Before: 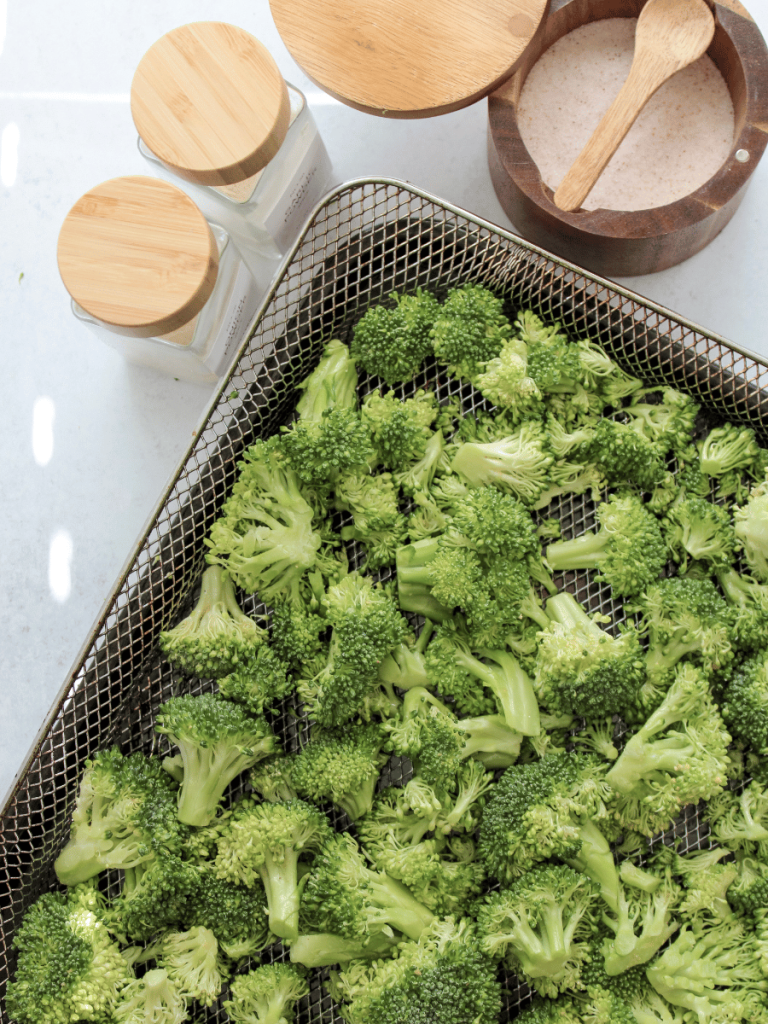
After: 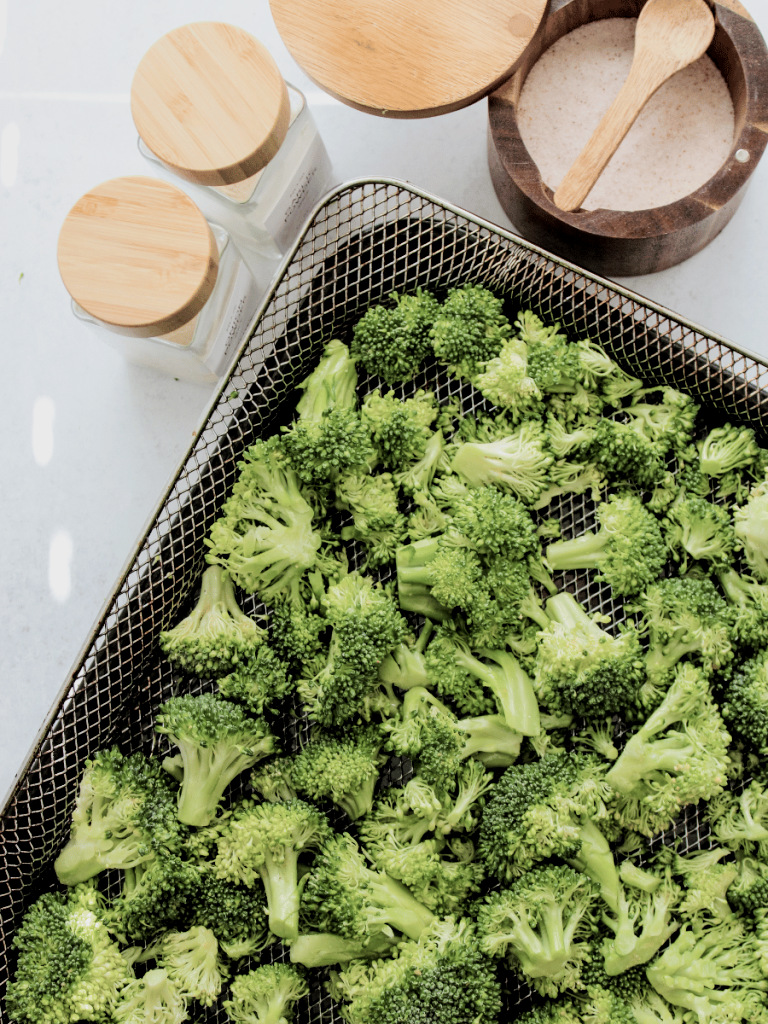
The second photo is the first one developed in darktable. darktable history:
filmic rgb: black relative exposure -5 EV, hardness 2.88, contrast 1.4, highlights saturation mix -30%
local contrast: highlights 100%, shadows 100%, detail 120%, midtone range 0.2
